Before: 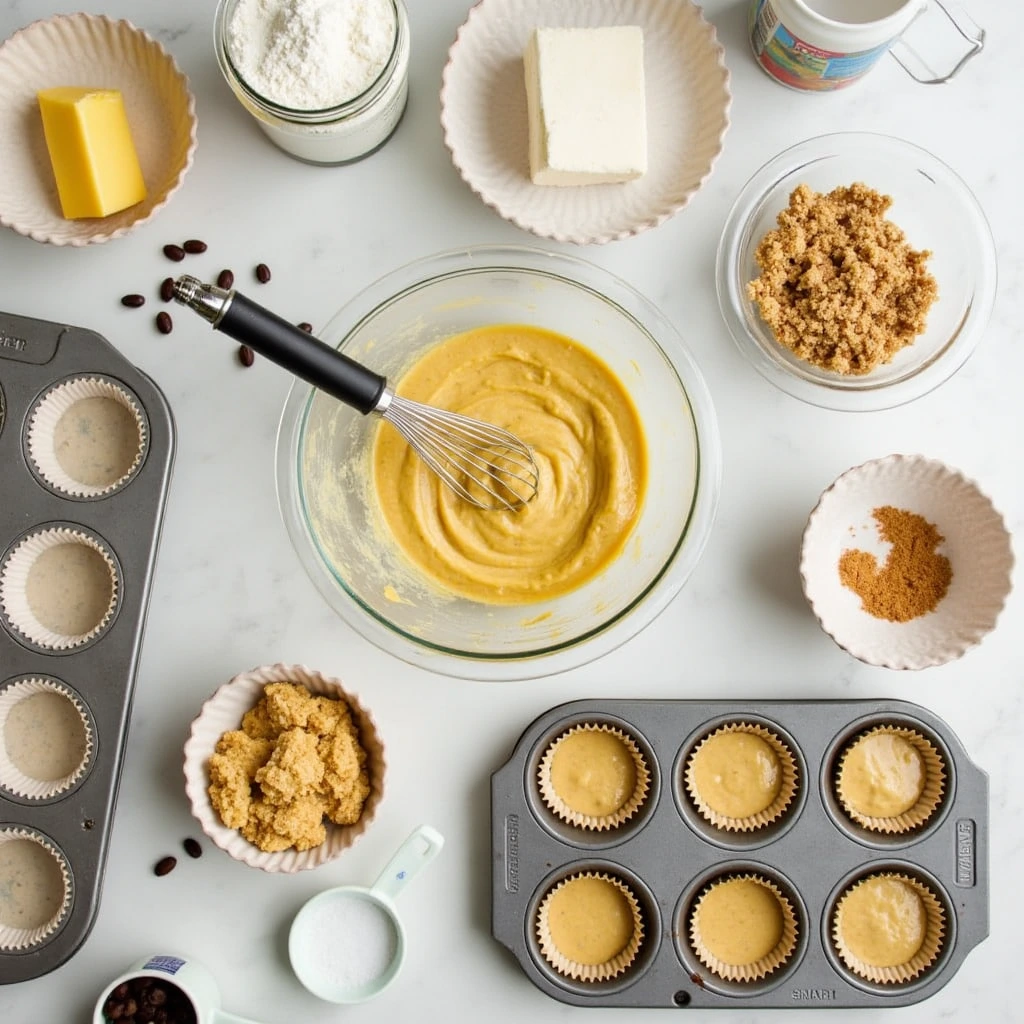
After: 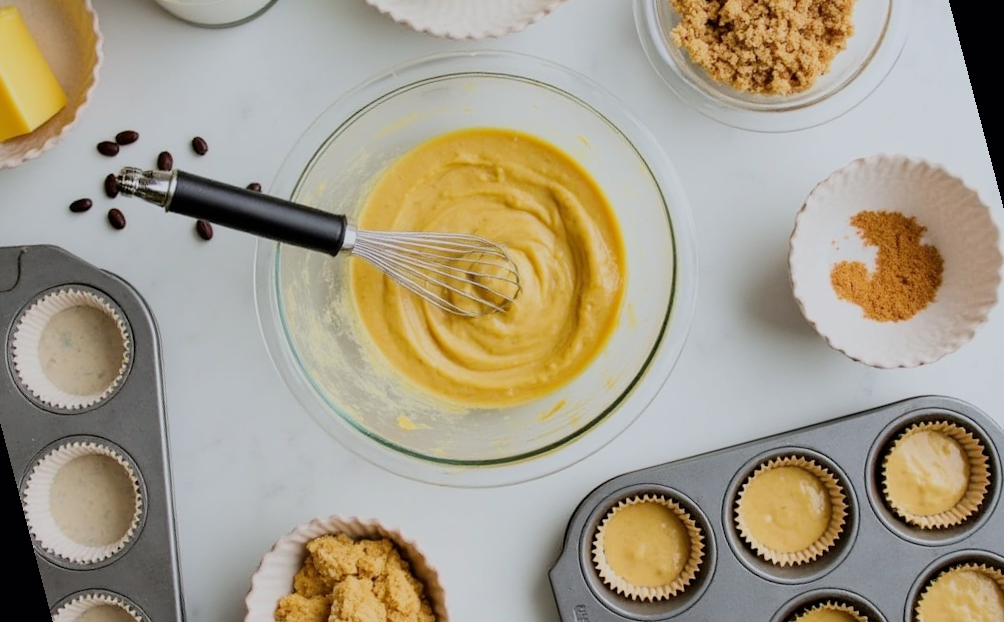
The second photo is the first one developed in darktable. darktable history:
rotate and perspective: rotation -14.8°, crop left 0.1, crop right 0.903, crop top 0.25, crop bottom 0.748
filmic rgb: black relative exposure -8.42 EV, white relative exposure 4.68 EV, hardness 3.82, color science v6 (2022)
white balance: red 0.98, blue 1.034
